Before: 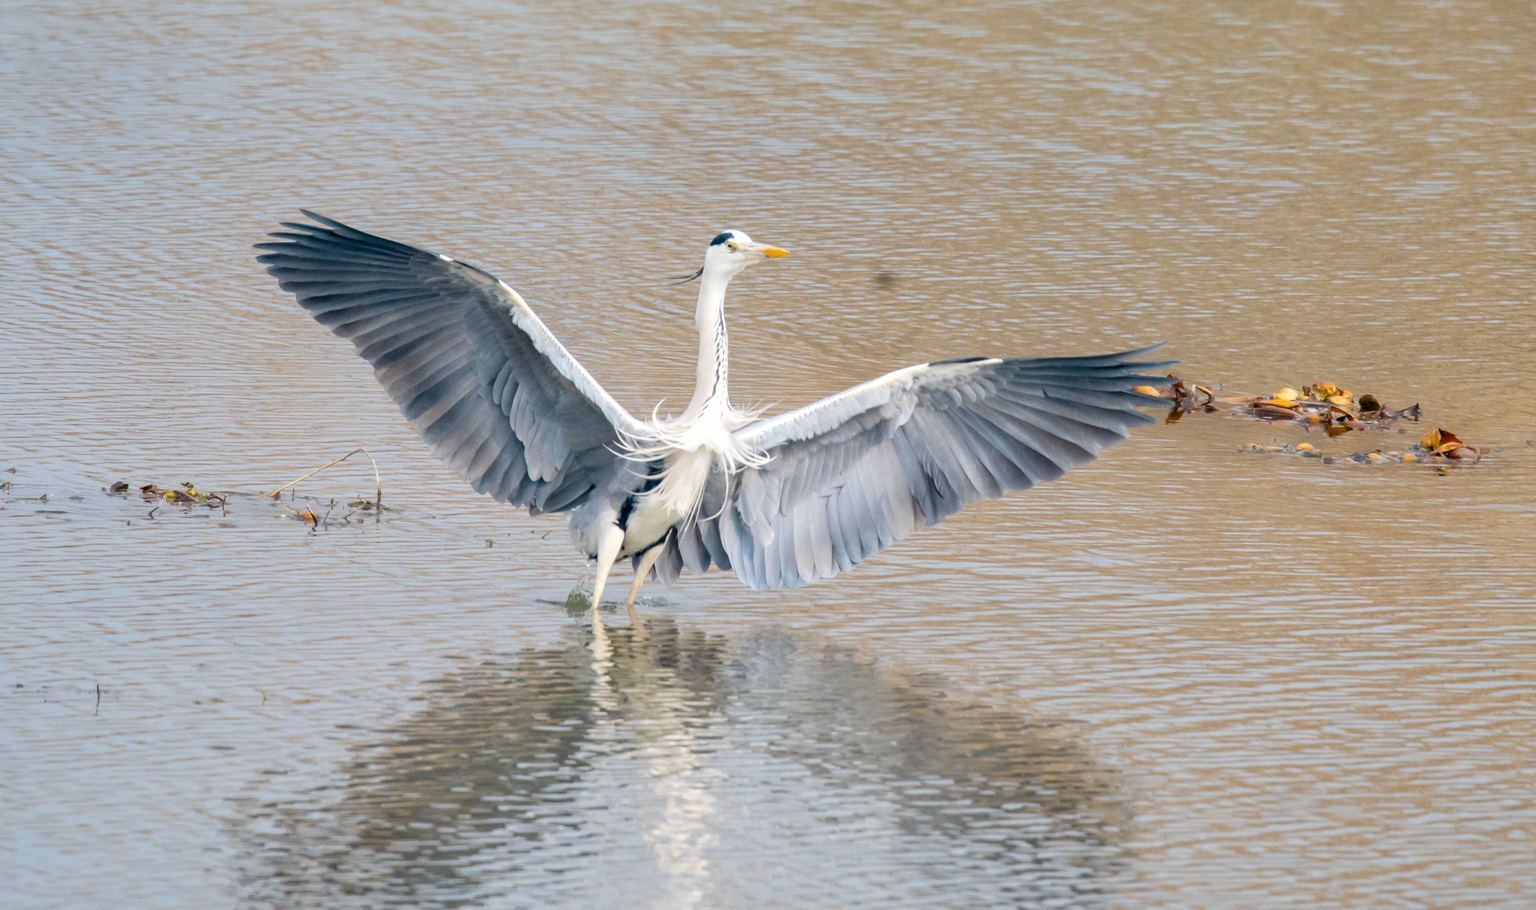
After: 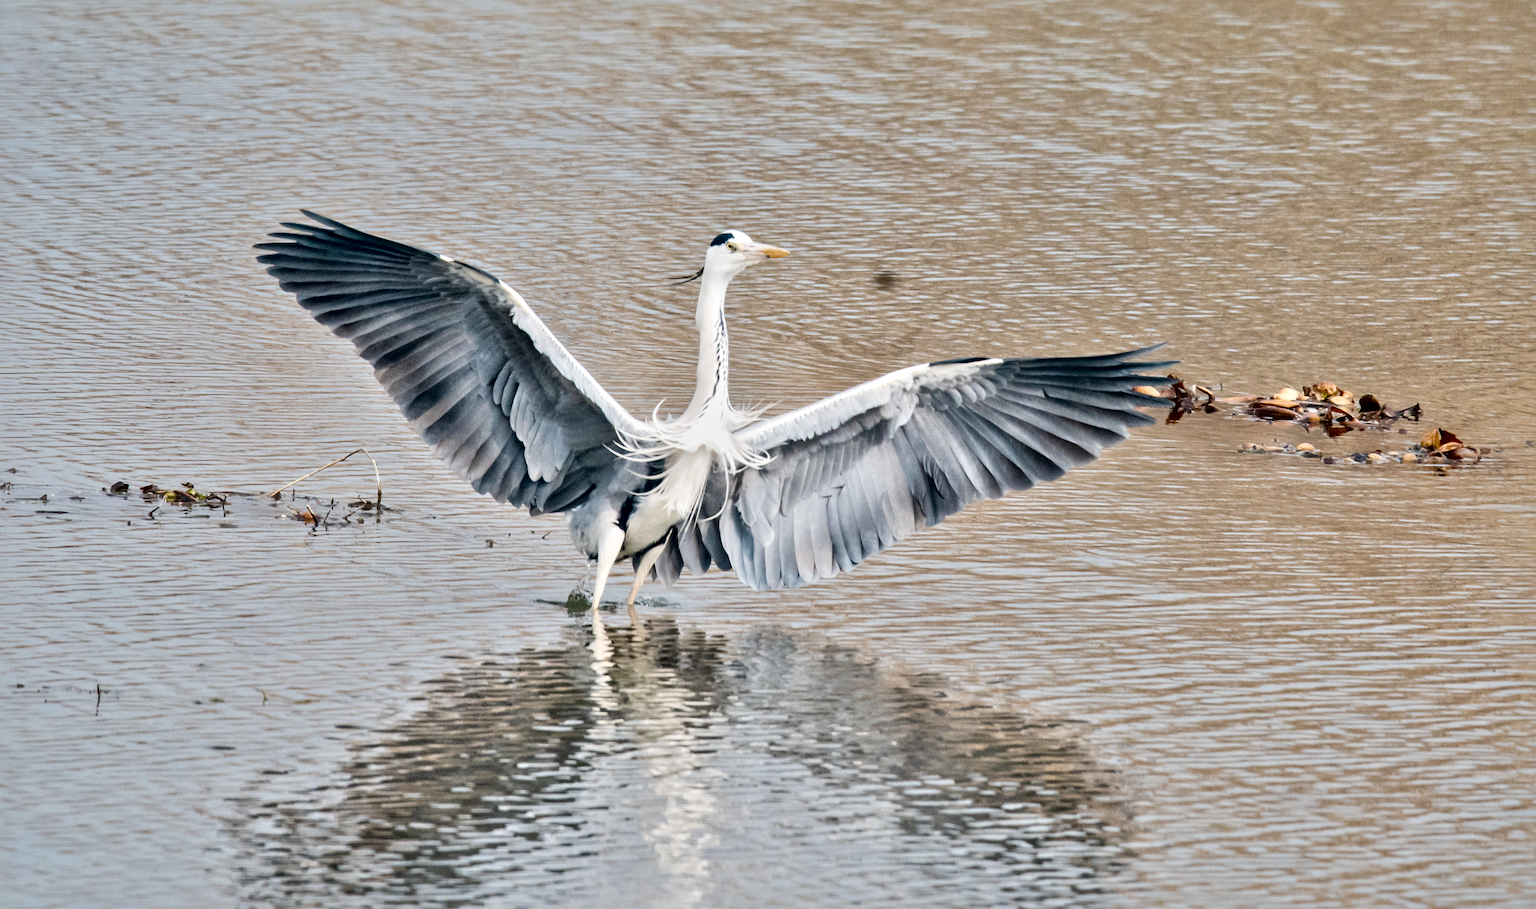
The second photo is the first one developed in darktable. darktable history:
filmic rgb: black relative exposure -8 EV, white relative exposure 3.82 EV, threshold 3.01 EV, hardness 4.37, add noise in highlights 0, color science v3 (2019), use custom middle-gray values true, iterations of high-quality reconstruction 10, contrast in highlights soft, enable highlight reconstruction true
contrast brightness saturation: contrast 0.108, saturation -0.163
local contrast: mode bilateral grid, contrast 43, coarseness 69, detail 216%, midtone range 0.2
